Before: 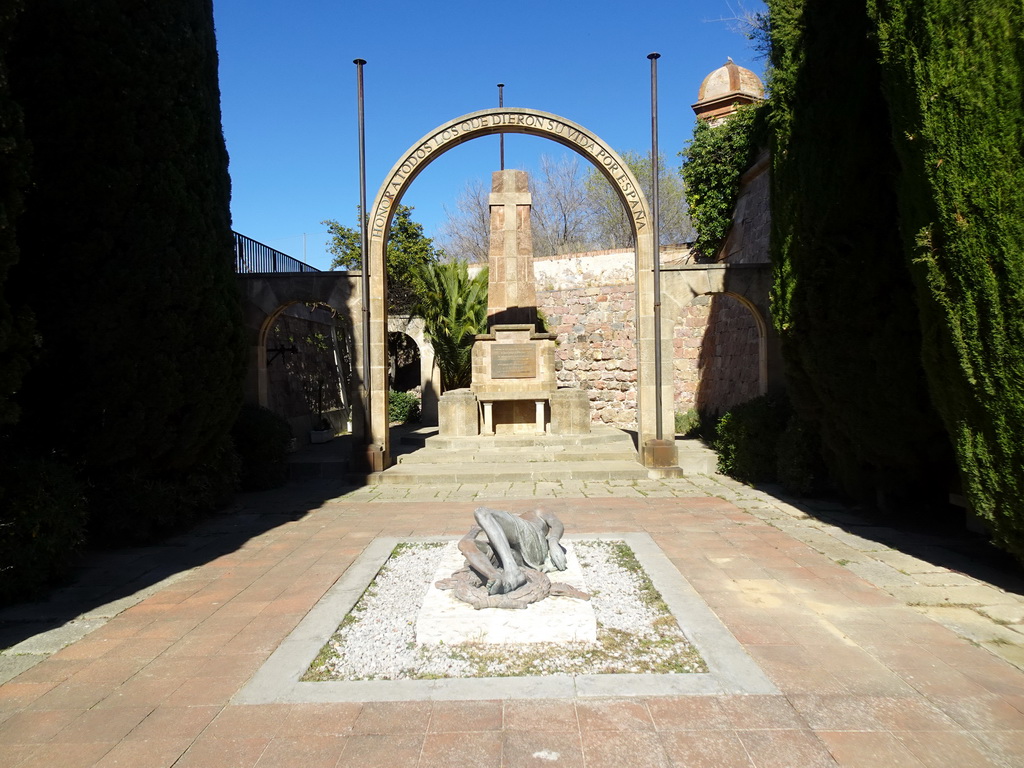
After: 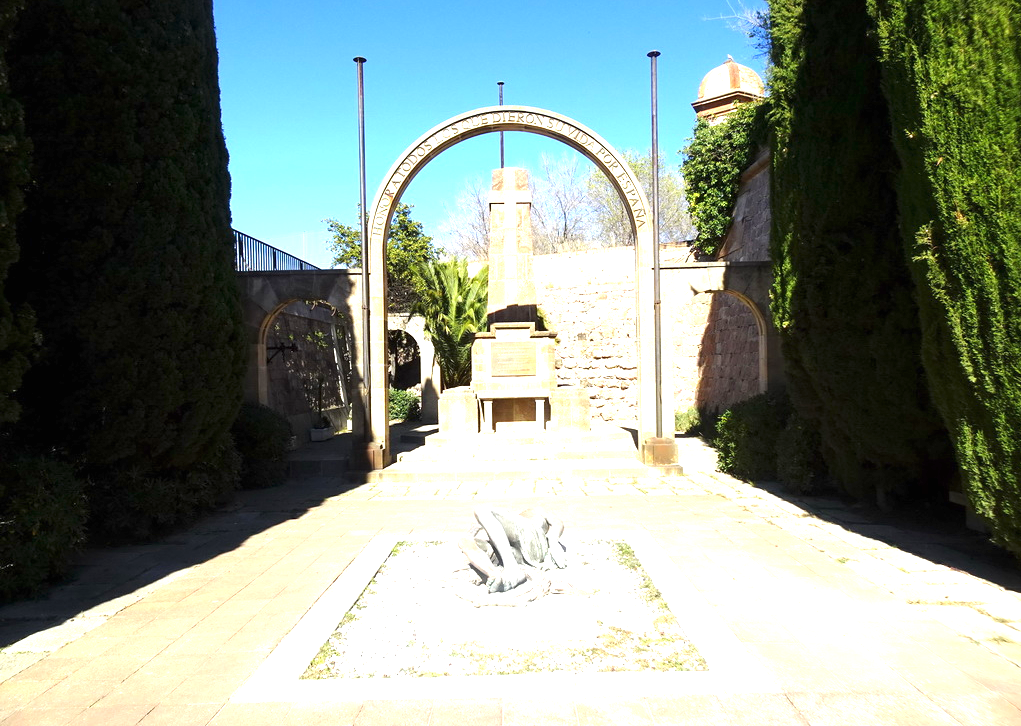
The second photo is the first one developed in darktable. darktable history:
crop: top 0.351%, right 0.262%, bottom 5.092%
exposure: black level correction 0, exposure 1.386 EV, compensate highlight preservation false
